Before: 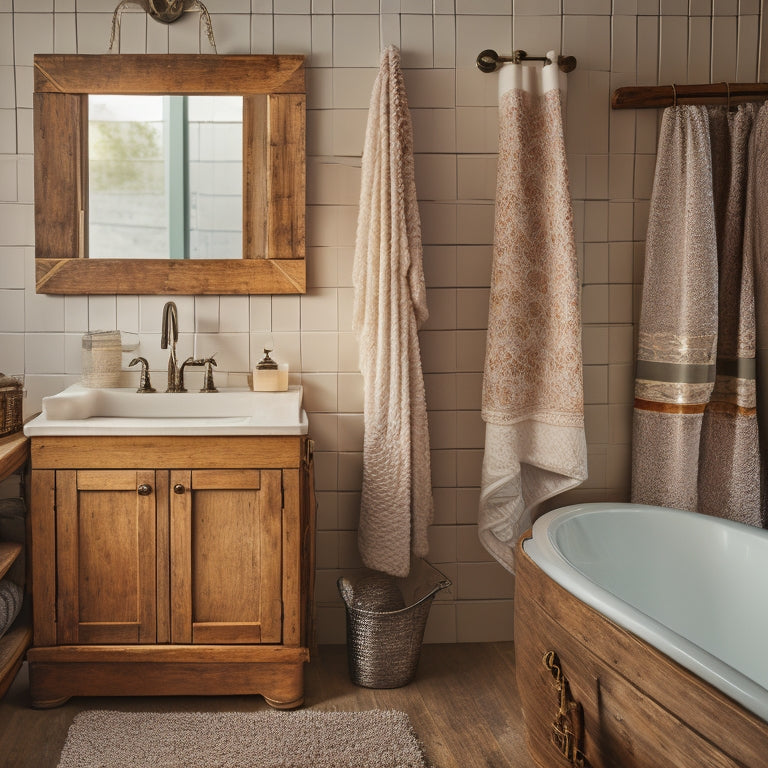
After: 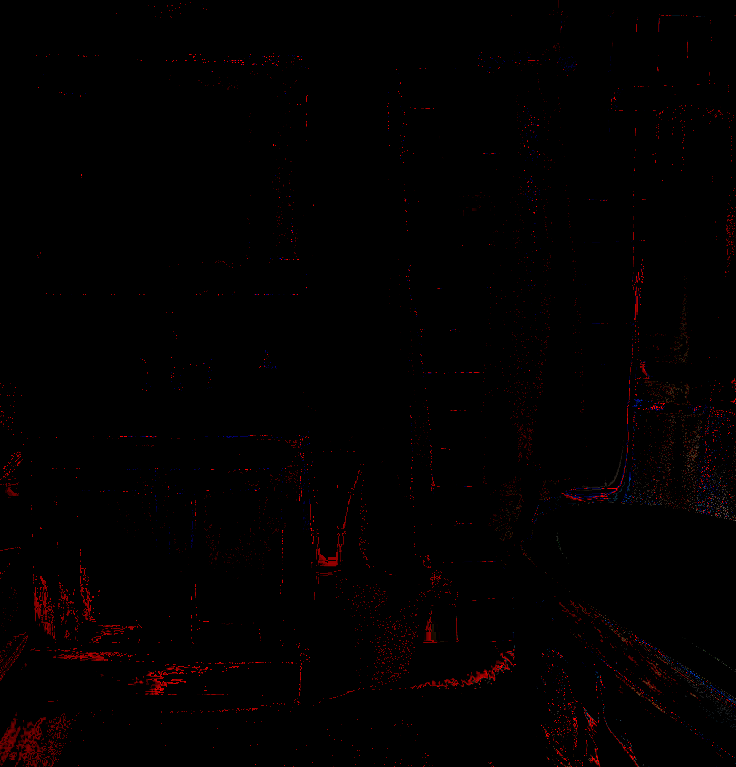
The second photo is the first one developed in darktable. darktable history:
local contrast: on, module defaults
rgb levels: levels [[0.013, 0.434, 0.89], [0, 0.5, 1], [0, 0.5, 1]]
crop: right 4.126%, bottom 0.031%
velvia: strength 74%
exposure: black level correction 0, exposure 4 EV, compensate exposure bias true, compensate highlight preservation false
shadows and highlights: shadows 20.91, highlights -82.73, soften with gaussian
contrast brightness saturation: contrast 0.1, brightness -0.26, saturation 0.14
color balance rgb: shadows lift › luminance -9.41%, highlights gain › luminance 17.6%, global offset › luminance -1.45%, perceptual saturation grading › highlights -17.77%, perceptual saturation grading › mid-tones 33.1%, perceptual saturation grading › shadows 50.52%, global vibrance 24.22%
